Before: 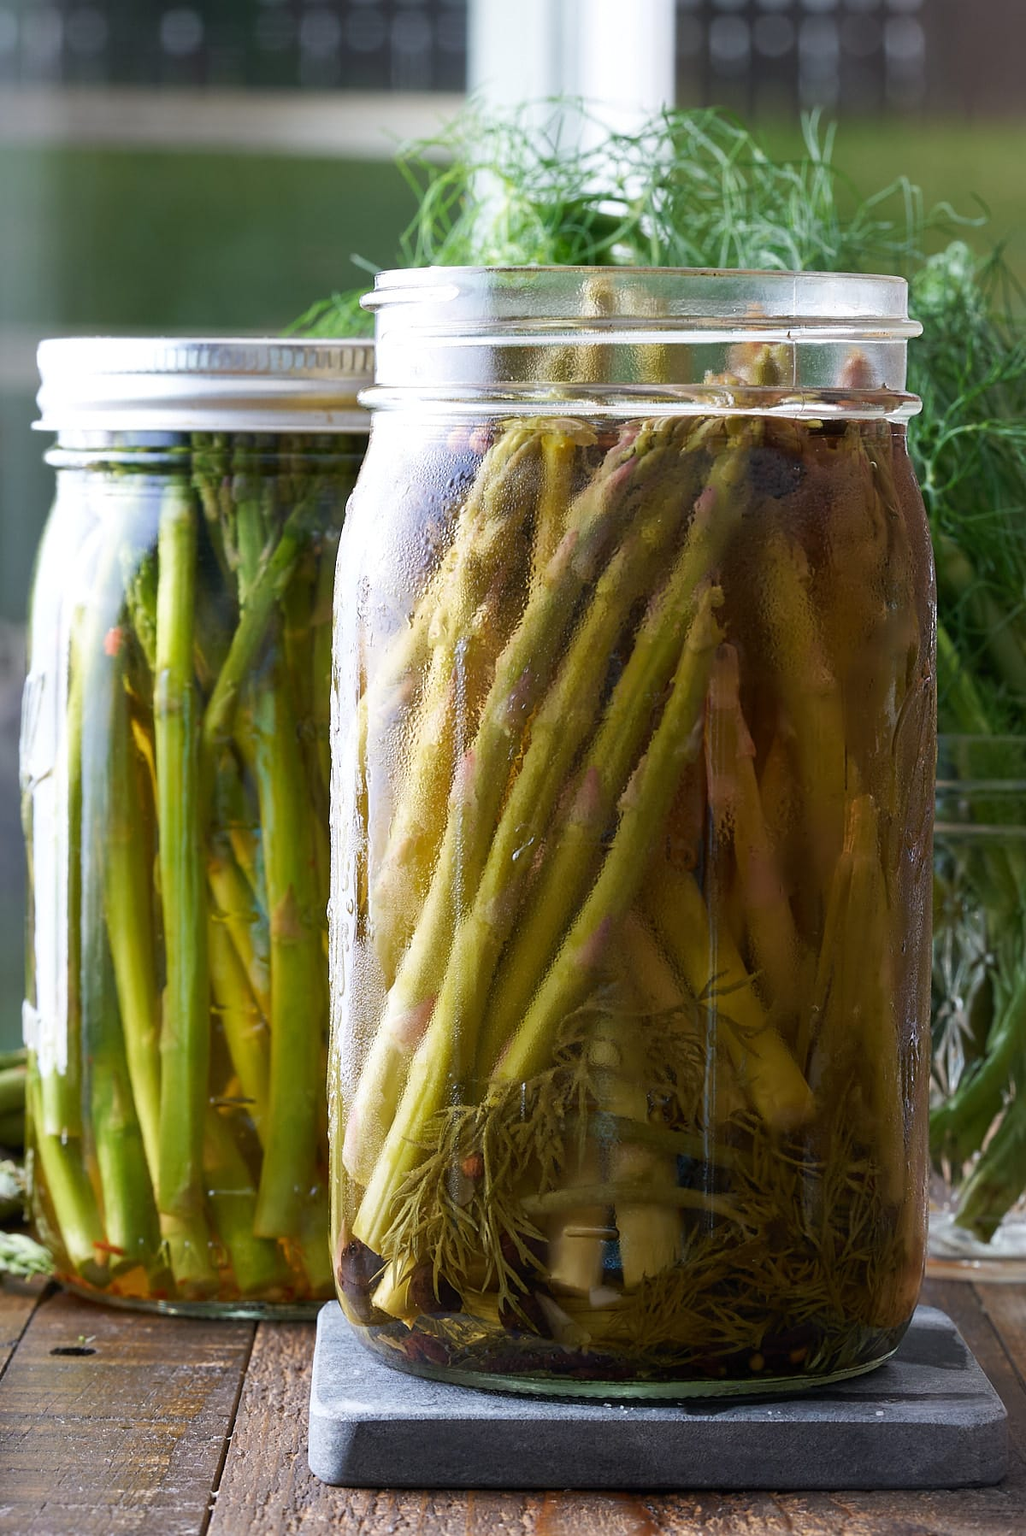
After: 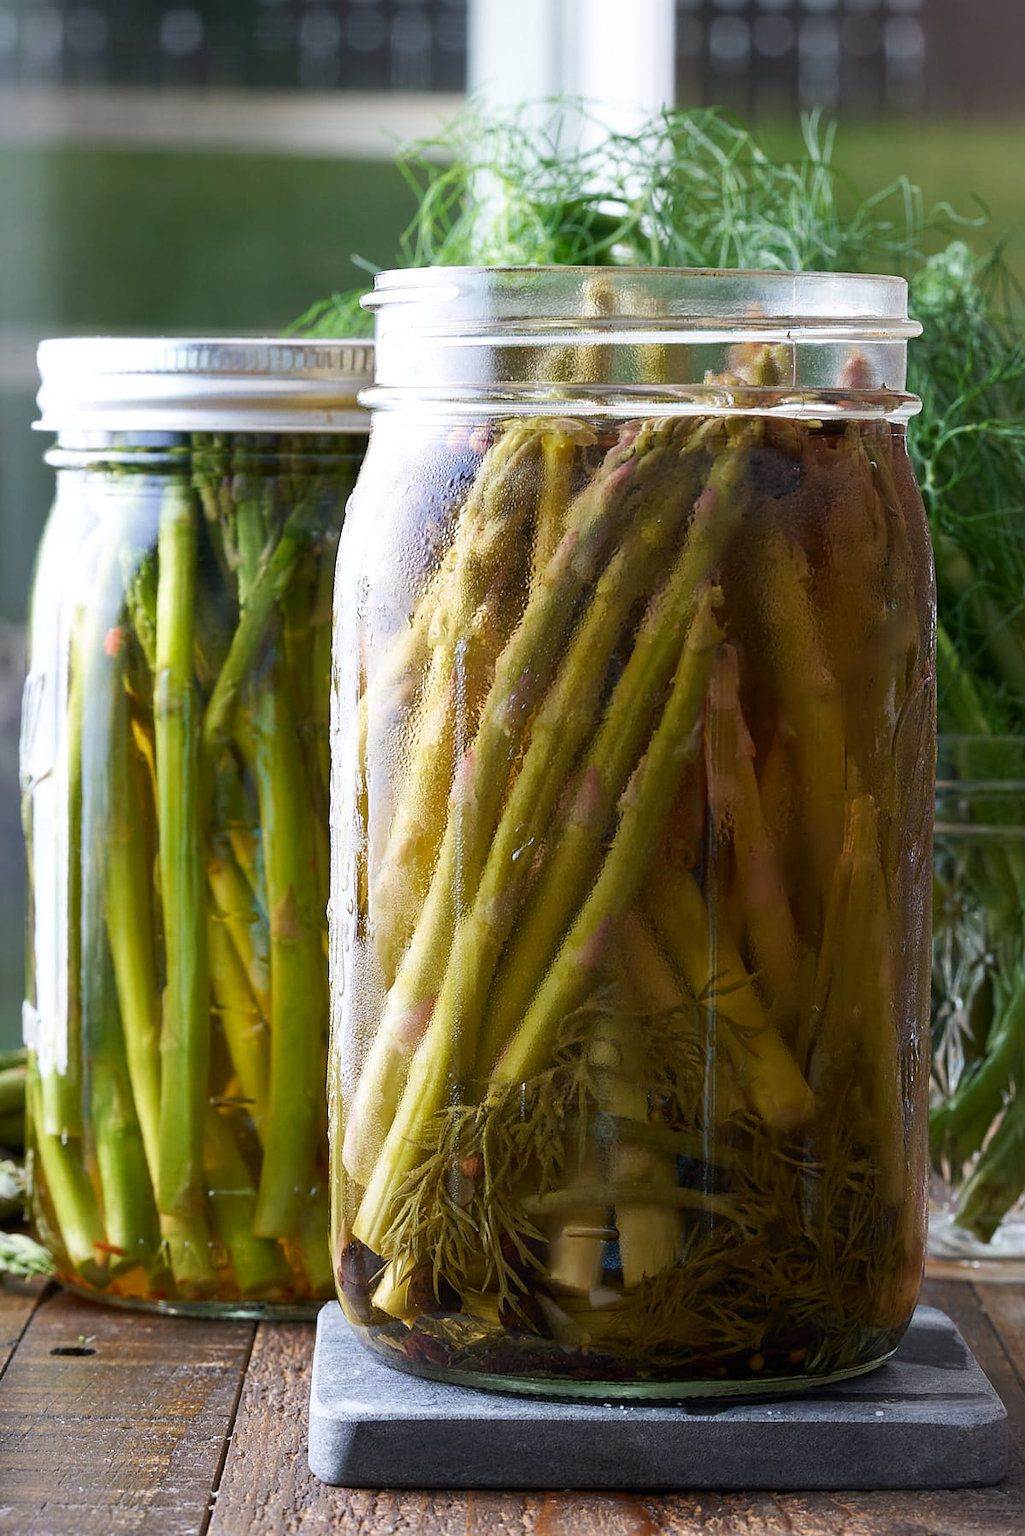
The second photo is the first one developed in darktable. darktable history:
contrast brightness saturation: contrast 0.075, saturation 0.016
